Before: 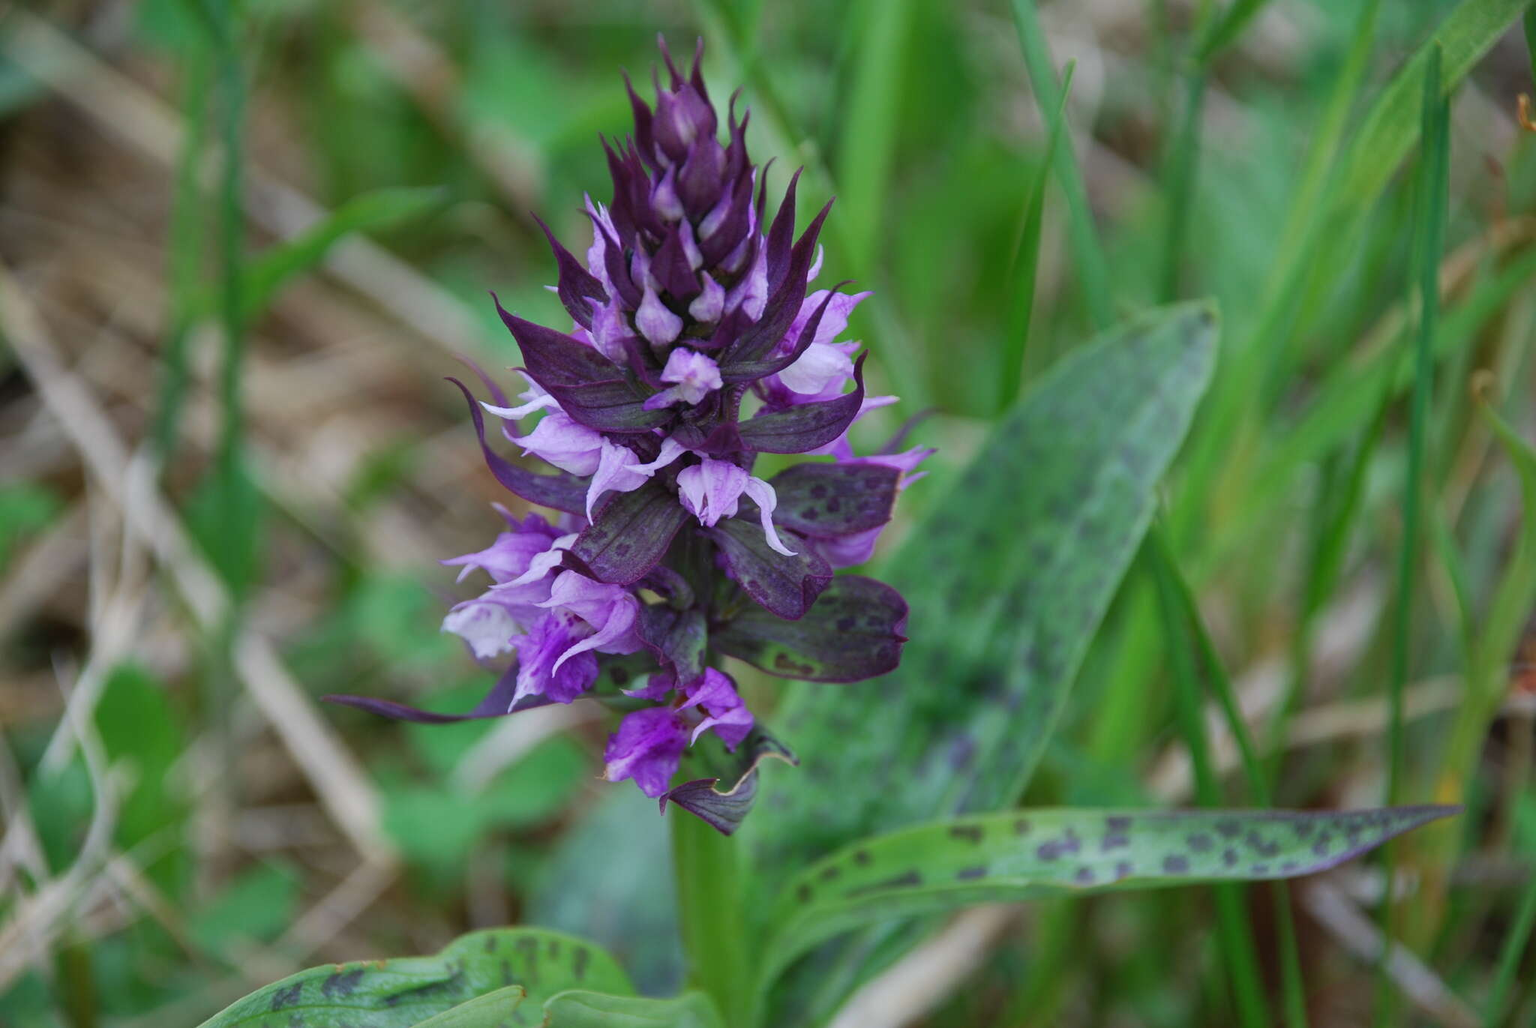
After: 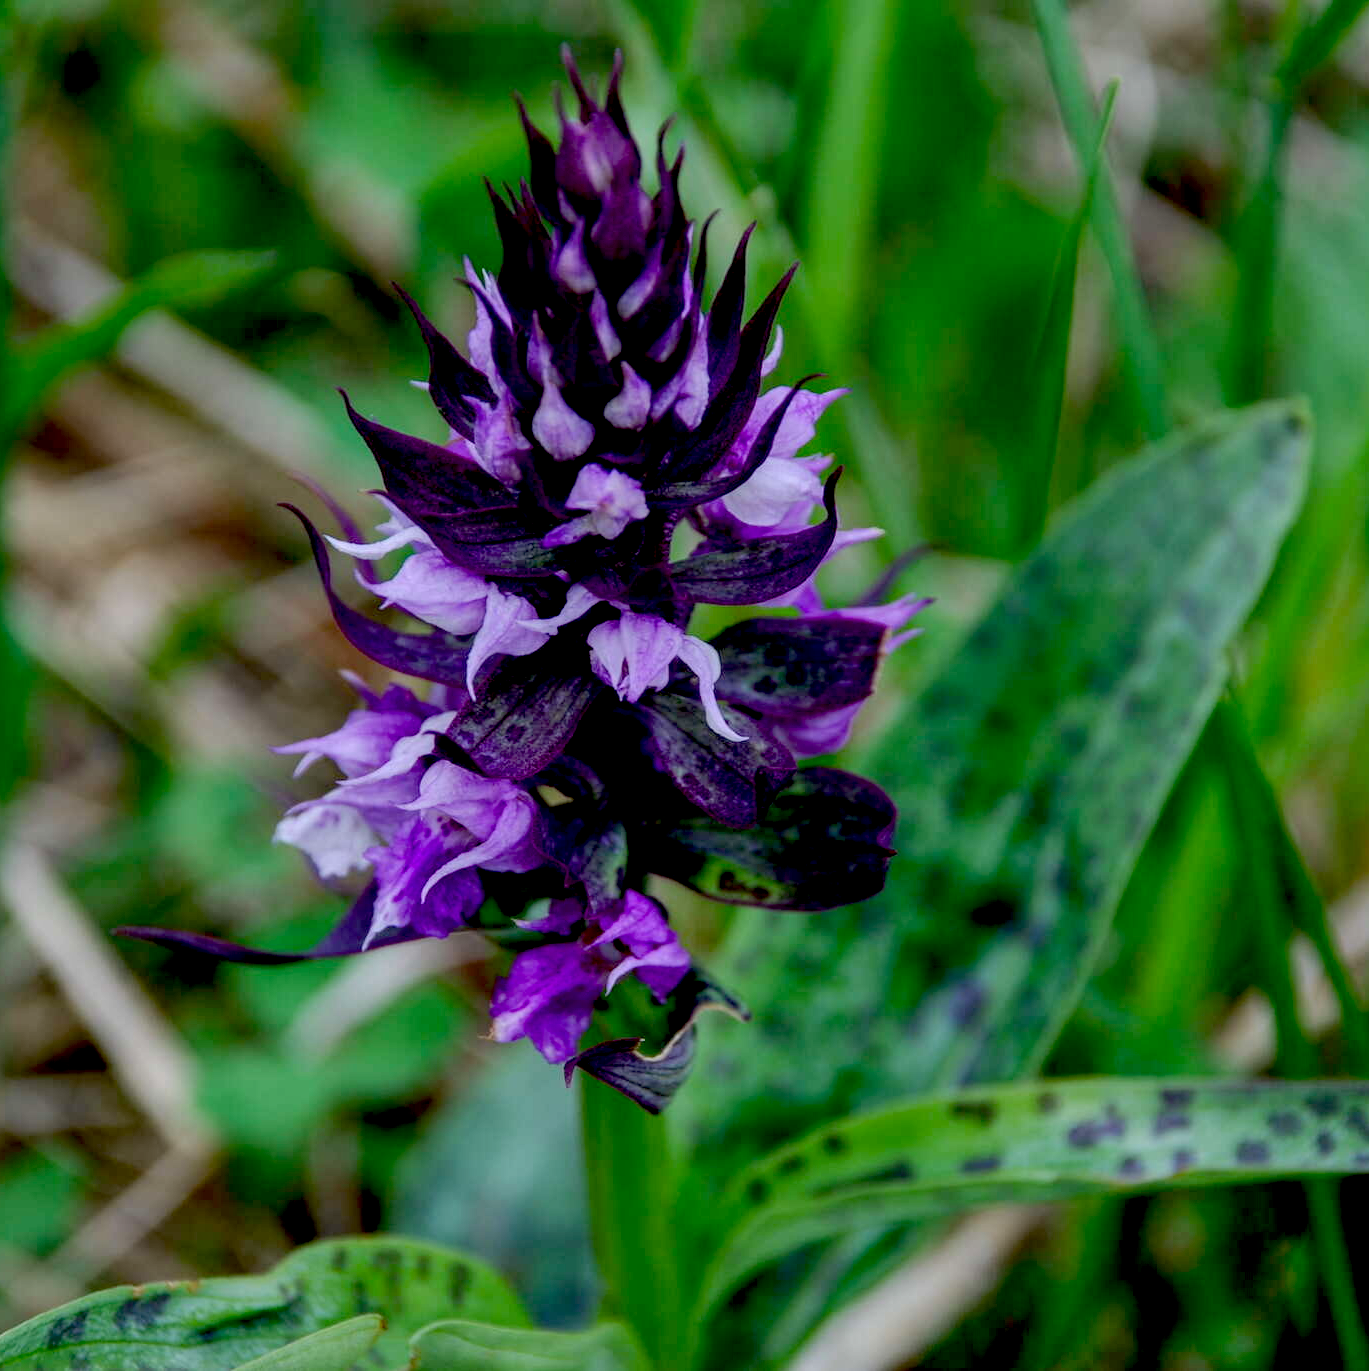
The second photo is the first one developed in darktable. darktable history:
shadows and highlights: radius 107.22, shadows 23.81, highlights -57.62, low approximation 0.01, soften with gaussian
crop: left 15.4%, right 17.729%
local contrast: on, module defaults
exposure: black level correction 0.048, exposure 0.013 EV, compensate highlight preservation false
